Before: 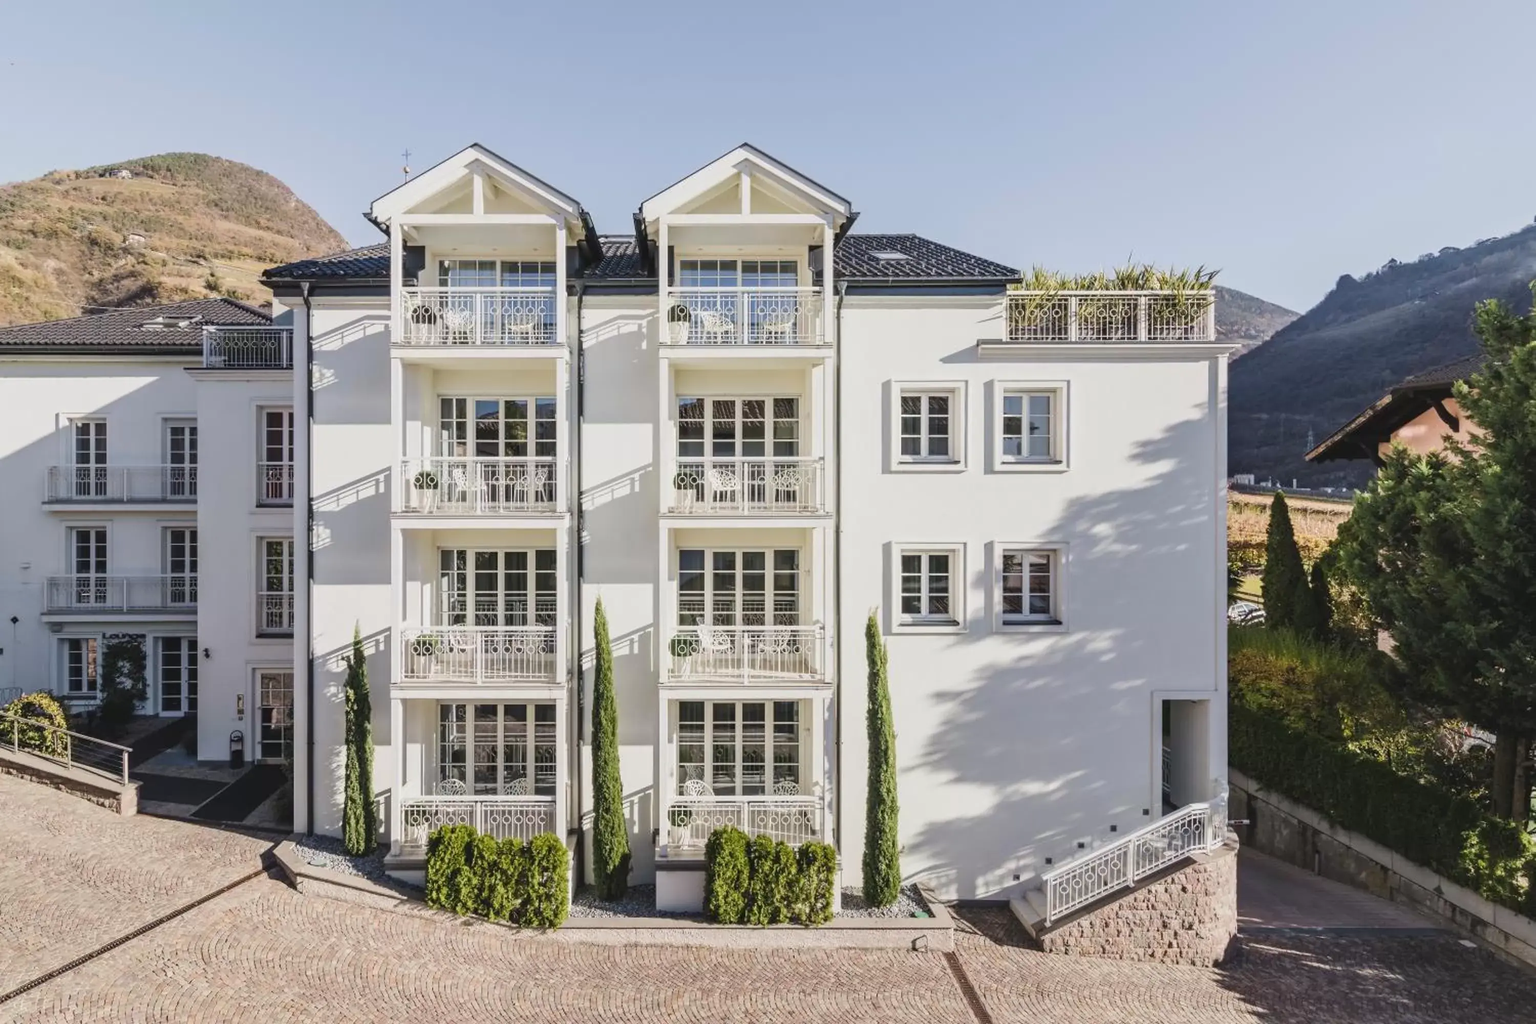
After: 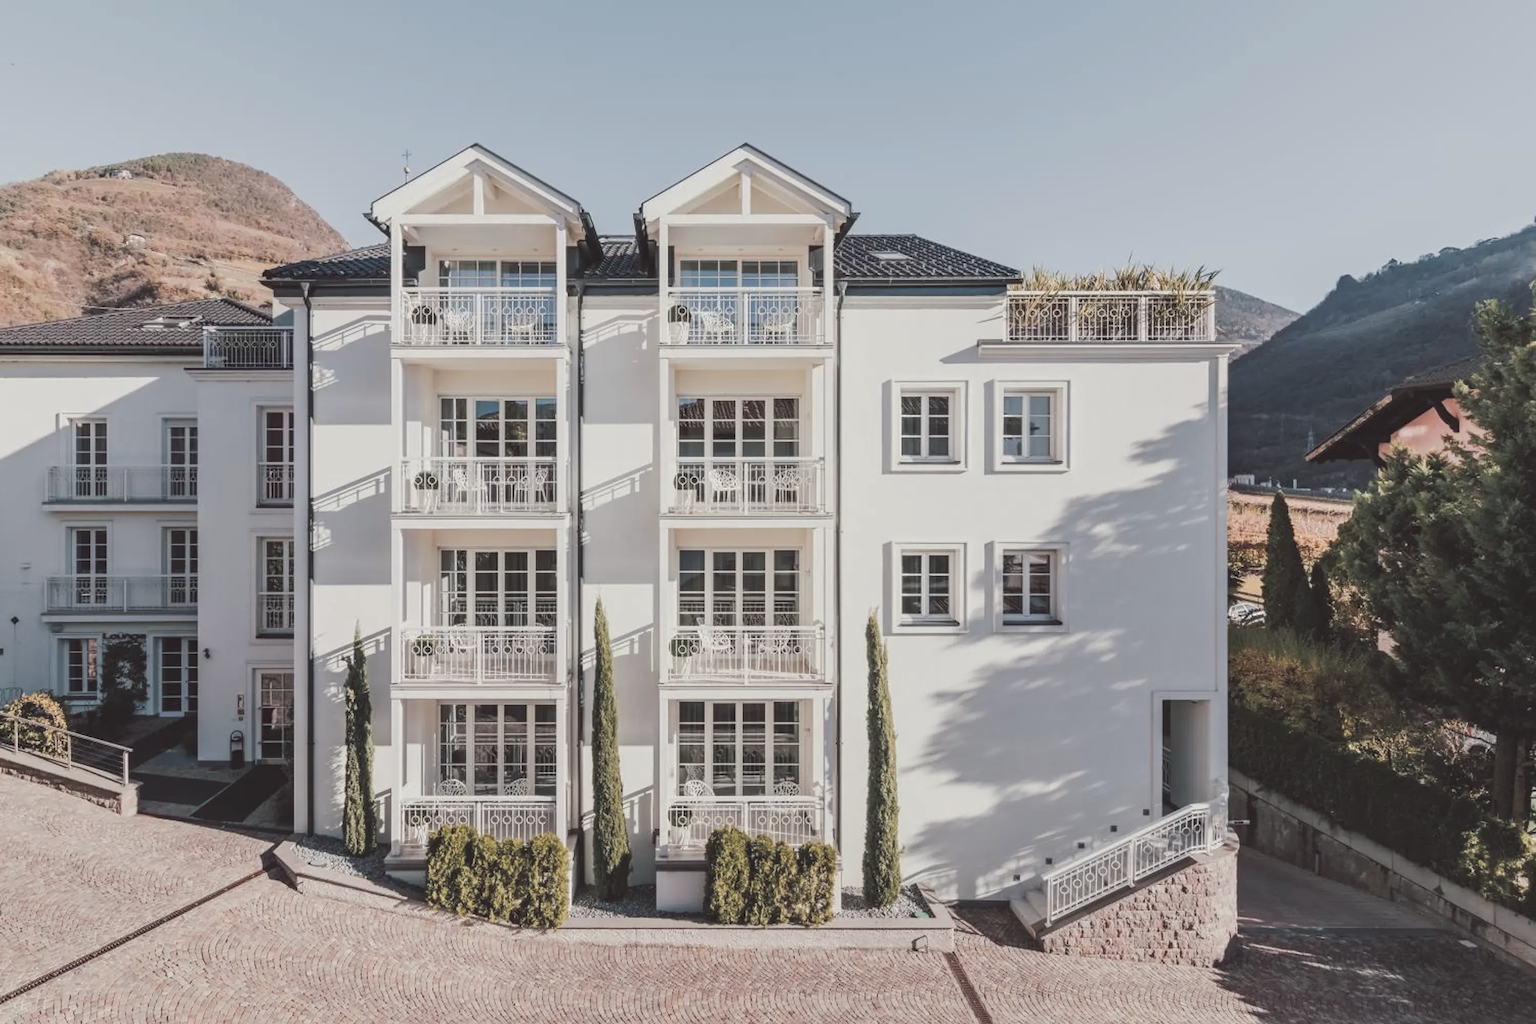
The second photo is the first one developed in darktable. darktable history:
tone curve: curves: ch0 [(0, 0) (0.003, 0.023) (0.011, 0.033) (0.025, 0.057) (0.044, 0.099) (0.069, 0.132) (0.1, 0.155) (0.136, 0.179) (0.177, 0.213) (0.224, 0.255) (0.277, 0.299) (0.335, 0.347) (0.399, 0.407) (0.468, 0.473) (0.543, 0.546) (0.623, 0.619) (0.709, 0.698) (0.801, 0.775) (0.898, 0.871) (1, 1)], preserve colors none
color look up table: target L [94.78, 94.15, 93.13, 87.74, 72.92, 70.42, 67.02, 50.2, 45.15, 20.31, 200.82, 89.65, 74.24, 67.66, 71.77, 64.49, 51.38, 56.26, 44.55, 43.6, 46.83, 48.56, 32.53, 29.09, 14, 78.59, 64.45, 65.84, 51.13, 42.42, 39.85, 57.32, 46.54, 43.54, 42.82, 42.93, 27.94, 29.56, 31.45, 27.82, 14.76, 9.854, 3.741, 95.64, 83.27, 76.27, 61.89, 44.97, 4.349], target a [-6.608, -2.415, -17.39, -38.61, -43.11, 3.677, -9.371, -30.77, -20.2, -4.236, 0, 5.911, 31.28, 39.42, 14.16, 6.718, 66.81, 46.02, 60.27, 71.47, 72.8, 31.03, 15.52, 55.06, 41.65, 10.99, 29.03, 4.949, 60.45, 71.39, 74.45, -9.265, -8, 25.76, 11.87, -0.946, 58.45, 56.69, -0.463, -7.209, 41.96, 33.46, 12.18, -6.07, -40.78, -23.69, -3.91, -22.82, 1.448], target b [19.07, 54.77, 47.61, 5.153, 37.82, 45.58, 18.85, 2.778, 26.13, 11.71, -0.001, 7.924, 43.2, 0.656, 21.31, 7.161, 38.38, 31.03, 10.65, 35.41, 66.15, 15.44, 24.67, 44.54, 10.61, -7.907, -27.31, -19.97, -13.11, -25.98, -46.78, -36.35, -45.22, -16.16, -37.99, -51.56, -39.73, 1.465, -0.16, -30.08, -21.13, -60.7, -39.57, -0.192, -17.4, -2.383, -7.989, -19.6, -7.352], num patches 49
